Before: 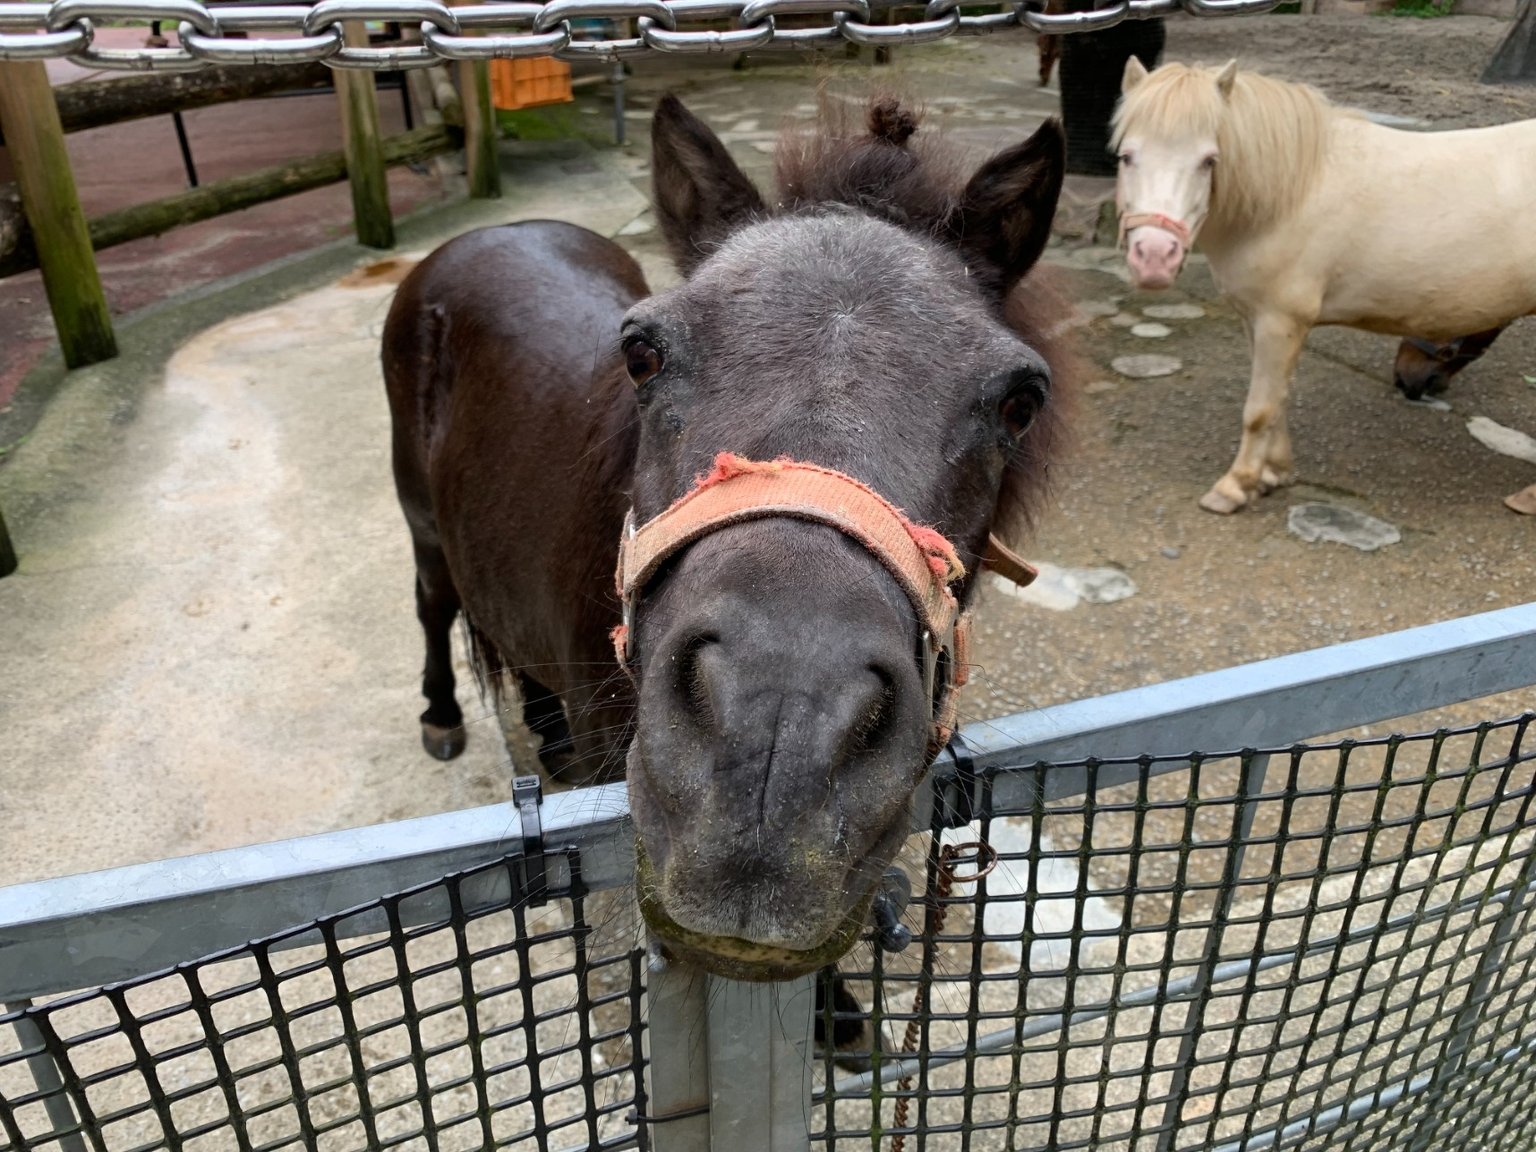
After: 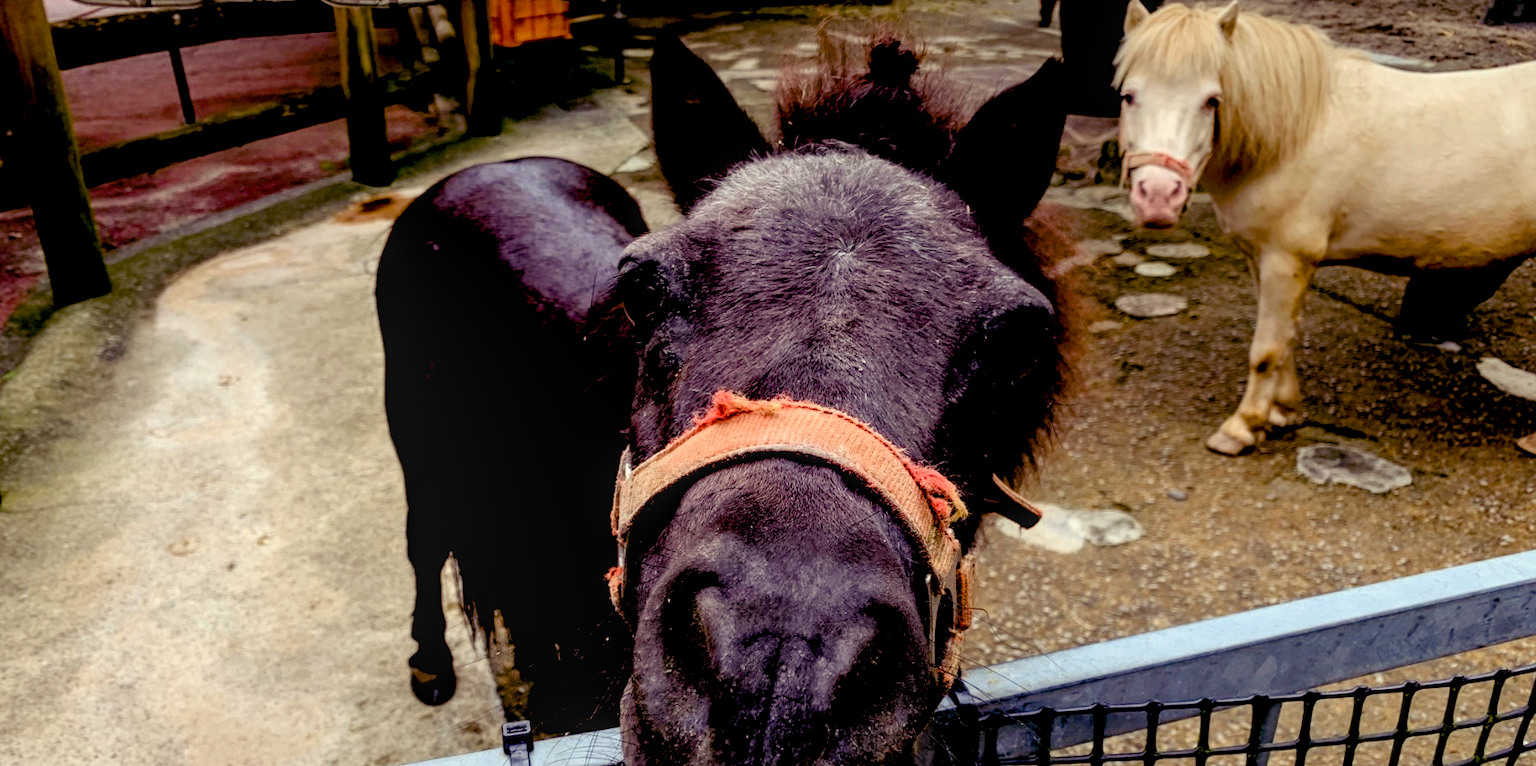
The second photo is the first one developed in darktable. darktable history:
rotate and perspective: rotation 0.226°, lens shift (vertical) -0.042, crop left 0.023, crop right 0.982, crop top 0.006, crop bottom 0.994
local contrast: on, module defaults
exposure: black level correction 0.056, exposure -0.039 EV, compensate highlight preservation false
crop and rotate: top 4.848%, bottom 29.503%
color balance rgb: shadows lift › luminance -21.66%, shadows lift › chroma 8.98%, shadows lift › hue 283.37°, power › chroma 1.05%, power › hue 25.59°, highlights gain › luminance 6.08%, highlights gain › chroma 2.55%, highlights gain › hue 90°, global offset › luminance -0.87%, perceptual saturation grading › global saturation 25%, perceptual saturation grading › highlights -28.39%, perceptual saturation grading › shadows 33.98%
